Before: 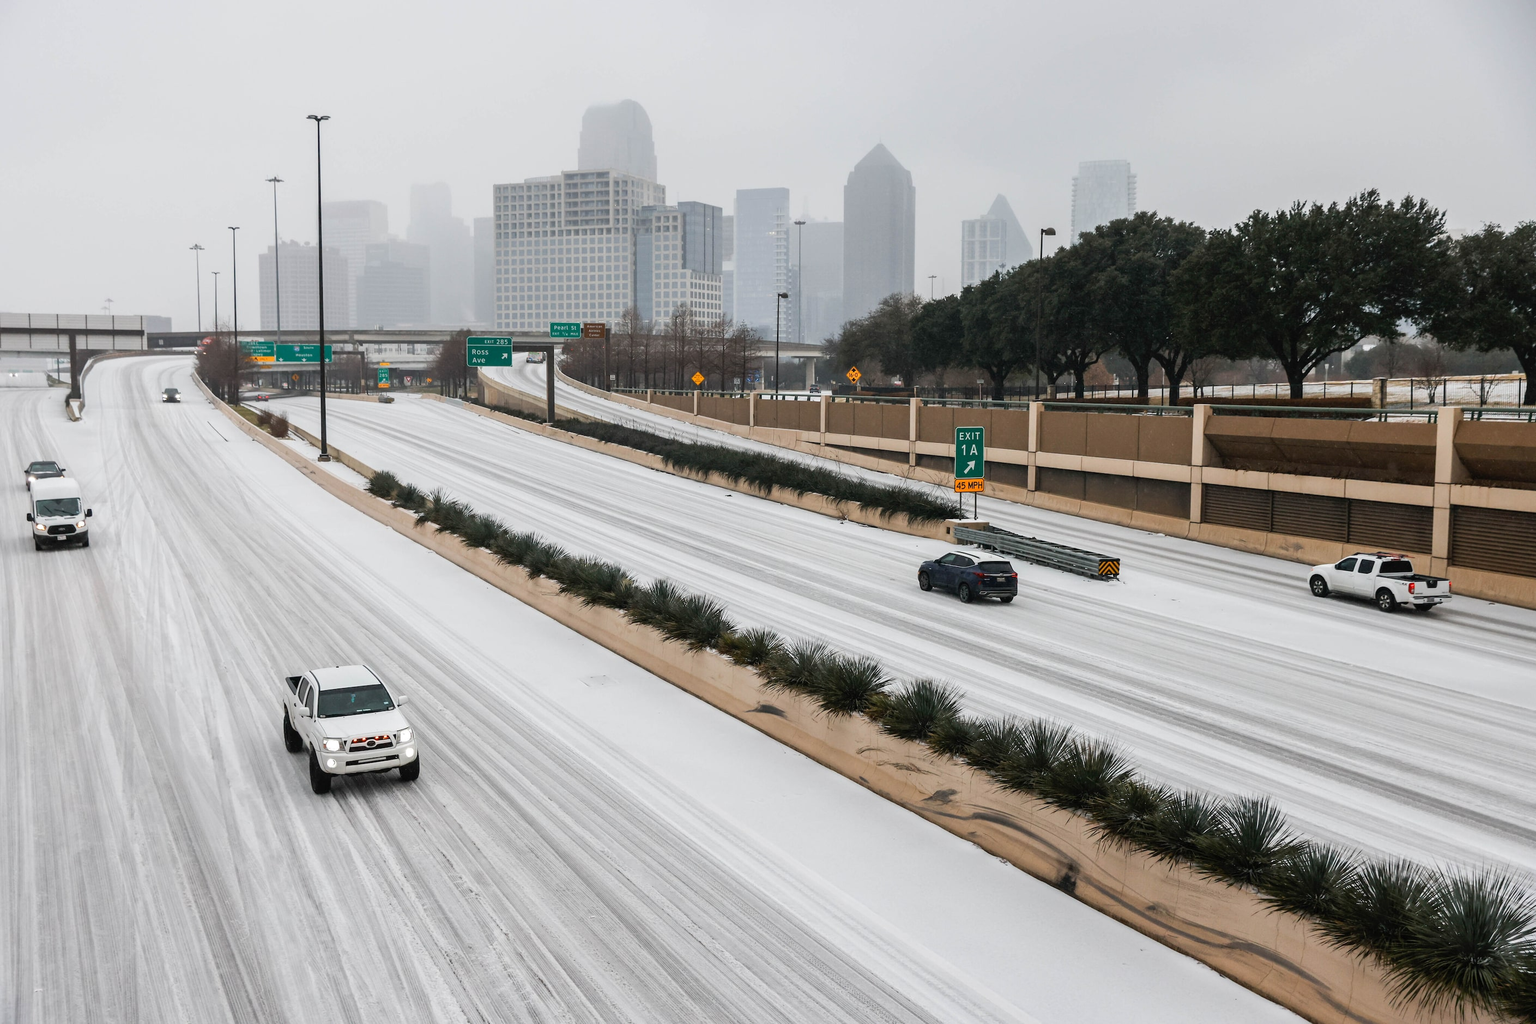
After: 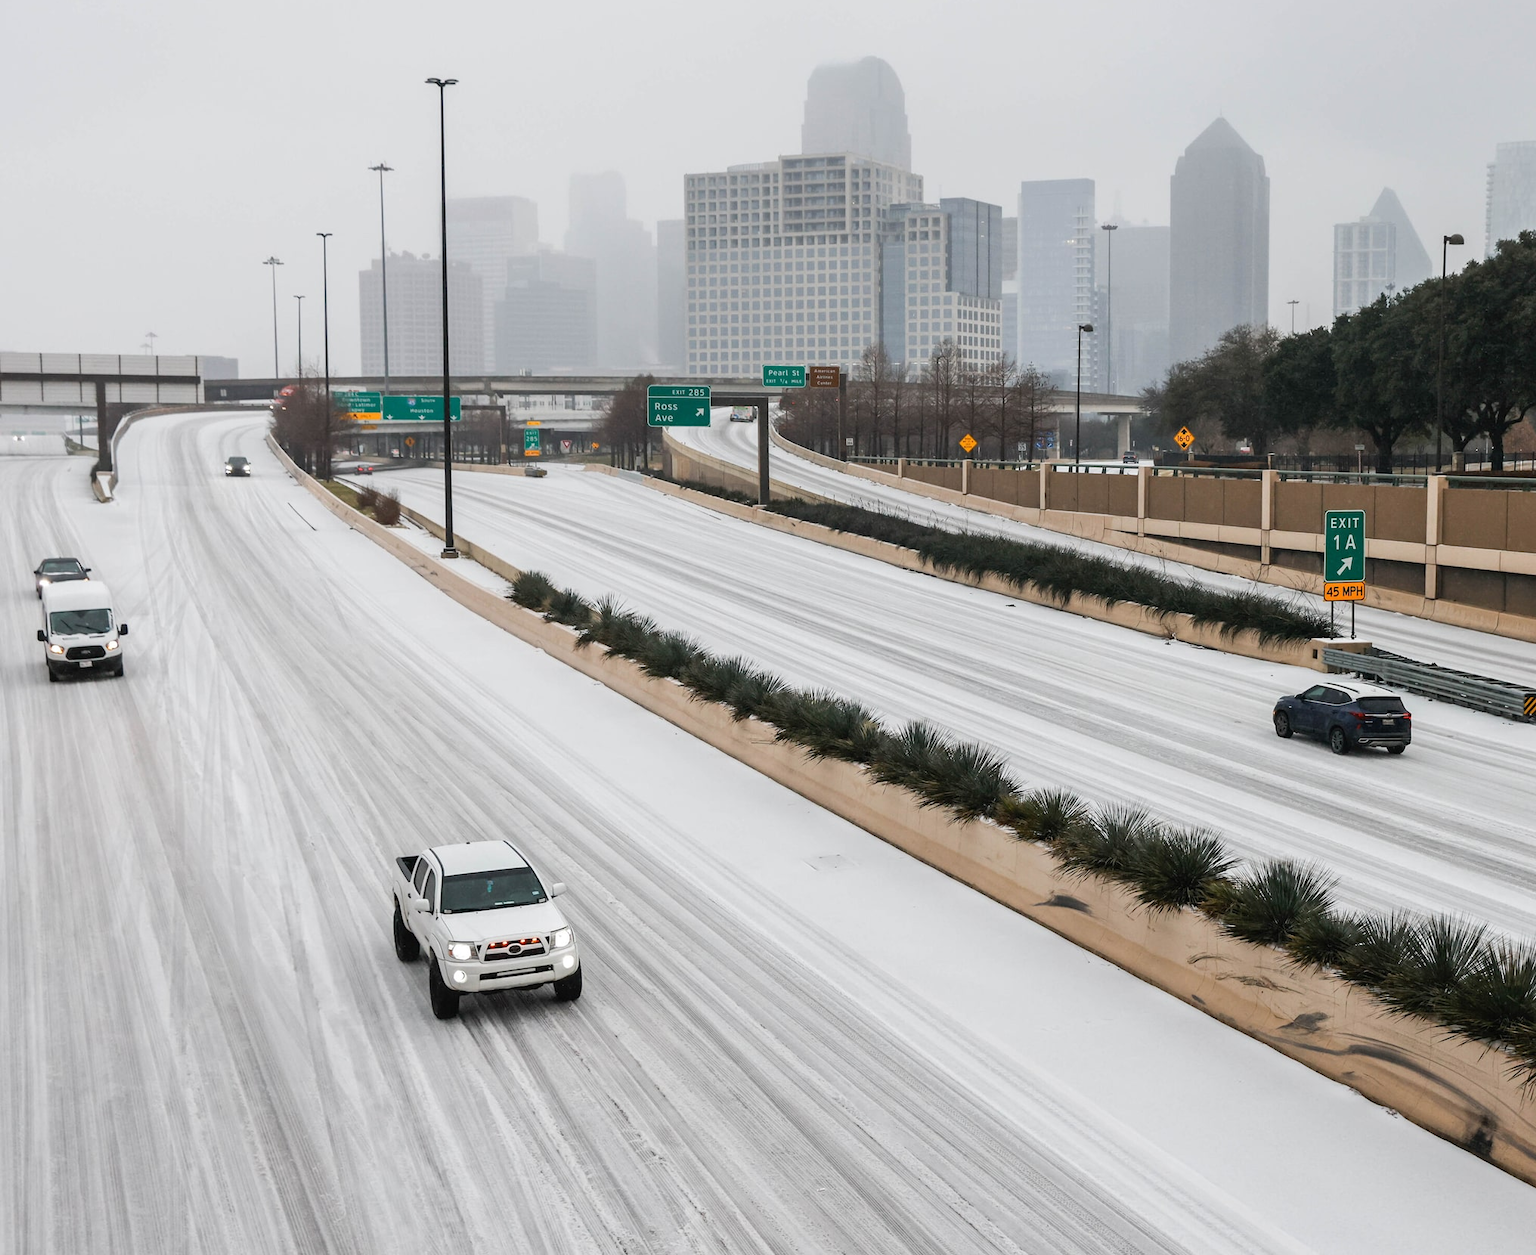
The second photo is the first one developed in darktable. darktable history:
crop: top 5.798%, right 27.873%, bottom 5.746%
